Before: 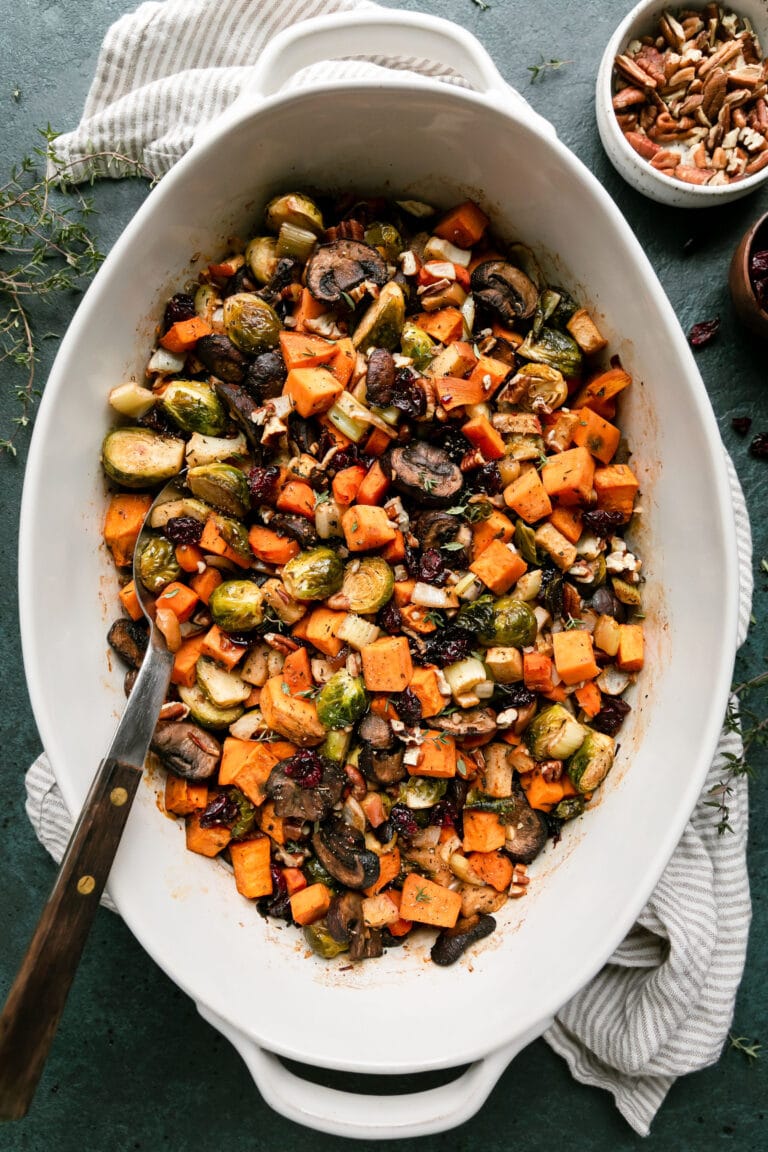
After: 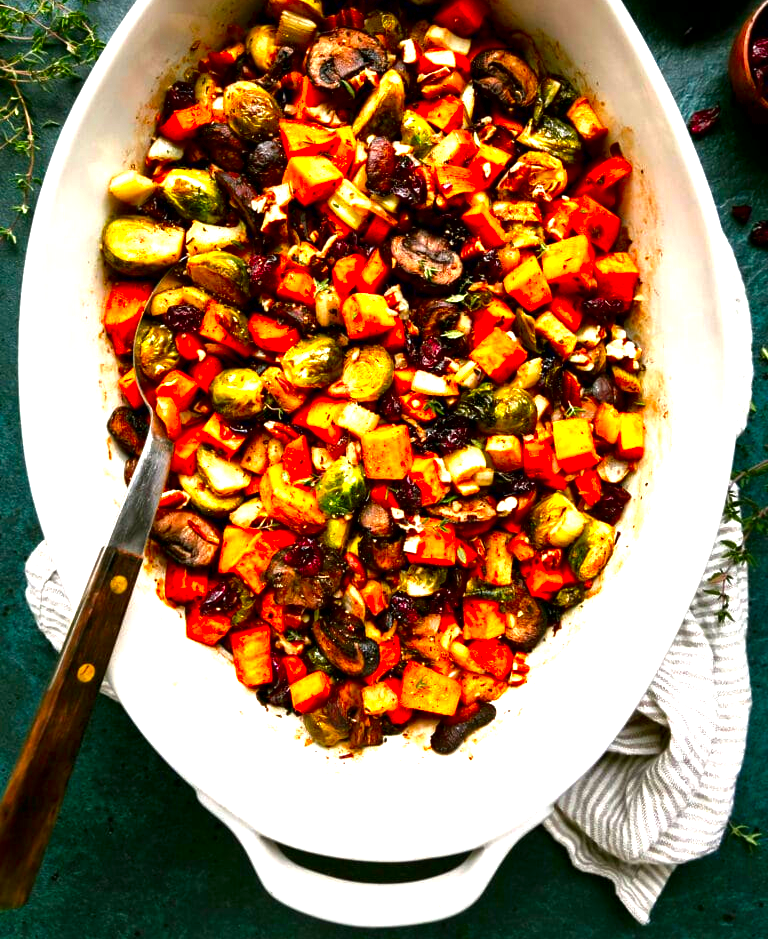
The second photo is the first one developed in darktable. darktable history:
contrast brightness saturation: brightness -0.198, saturation 0.075
color correction: highlights b* 0.057, saturation 1.77
exposure: black level correction 0, exposure 1 EV, compensate highlight preservation false
crop and rotate: top 18.443%
local contrast: mode bilateral grid, contrast 26, coarseness 60, detail 151%, midtone range 0.2
